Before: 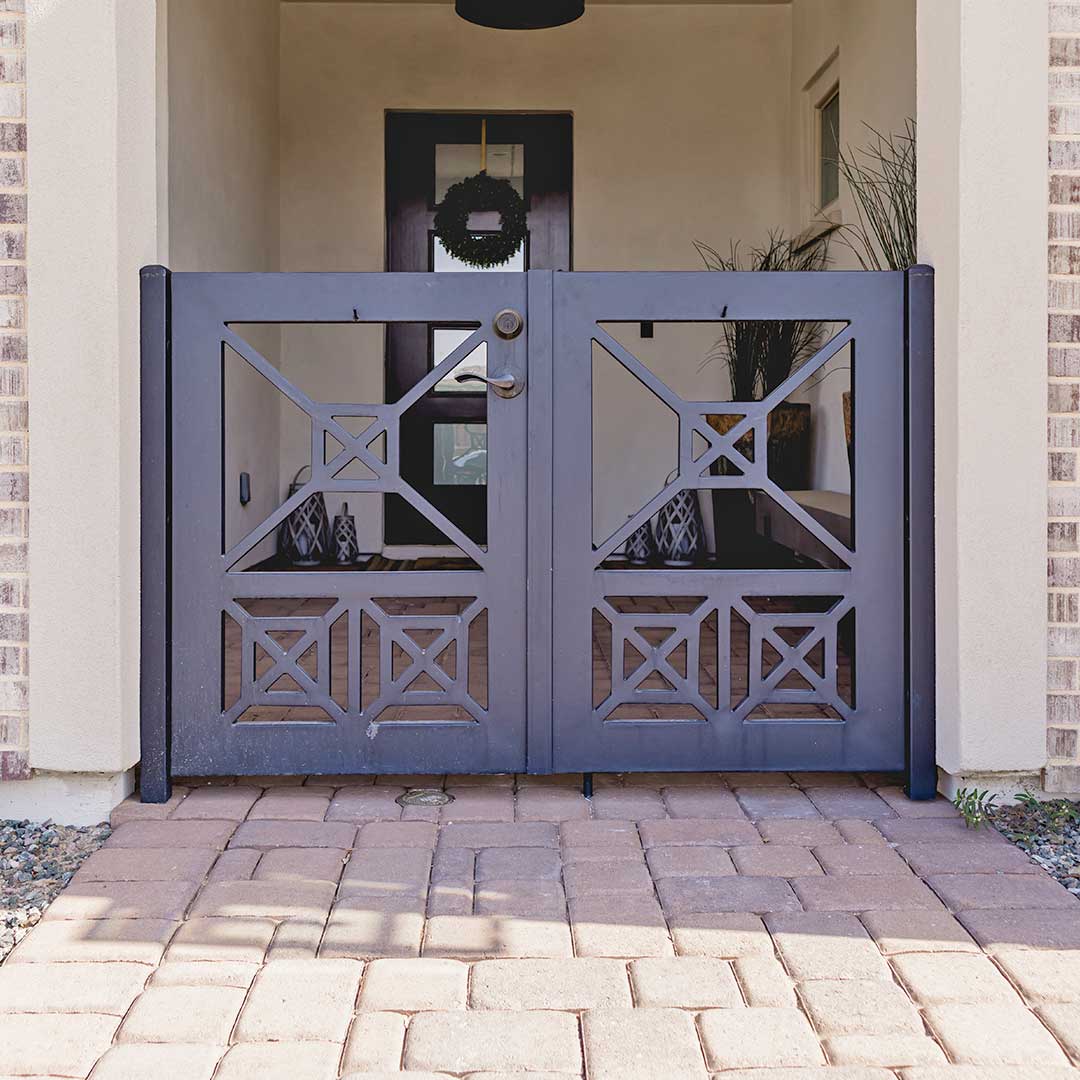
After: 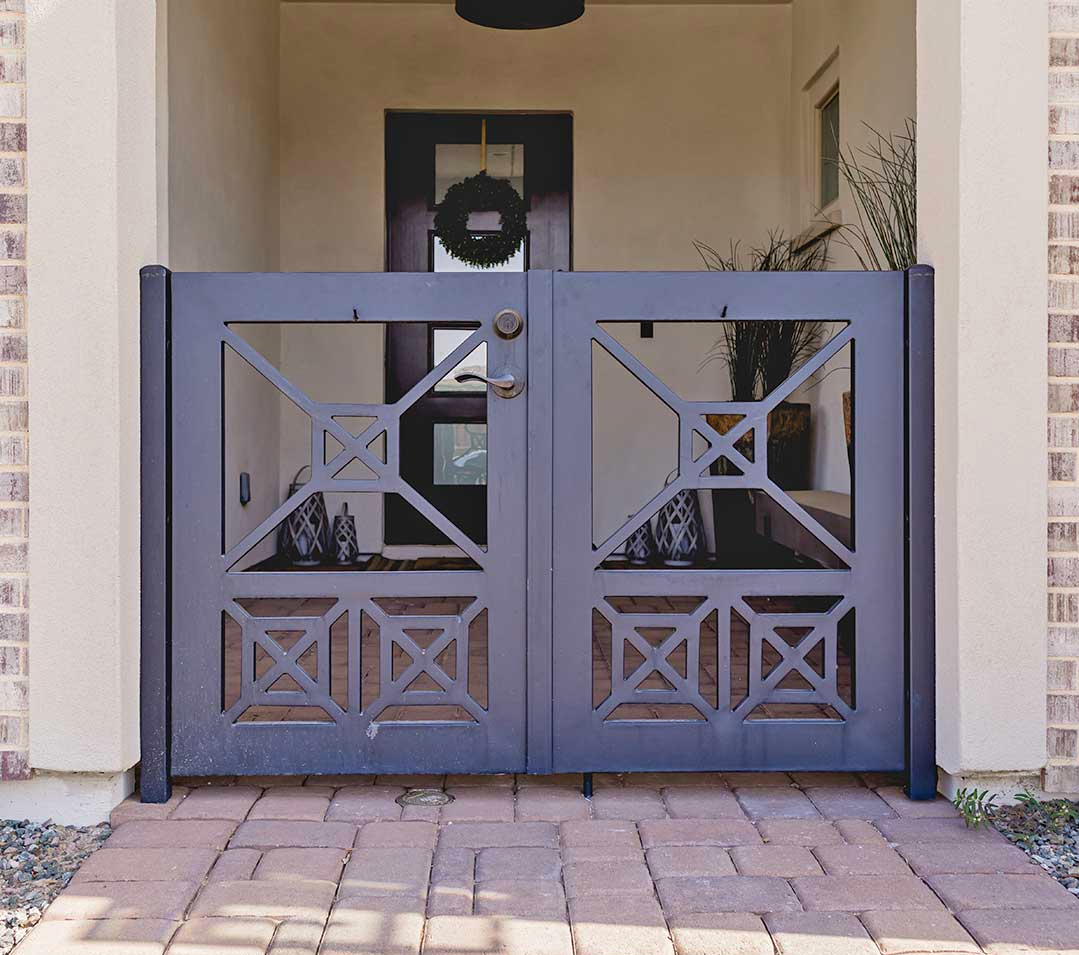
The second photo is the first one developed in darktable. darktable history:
contrast brightness saturation: saturation 0.1
crop and rotate: top 0%, bottom 11.49%
